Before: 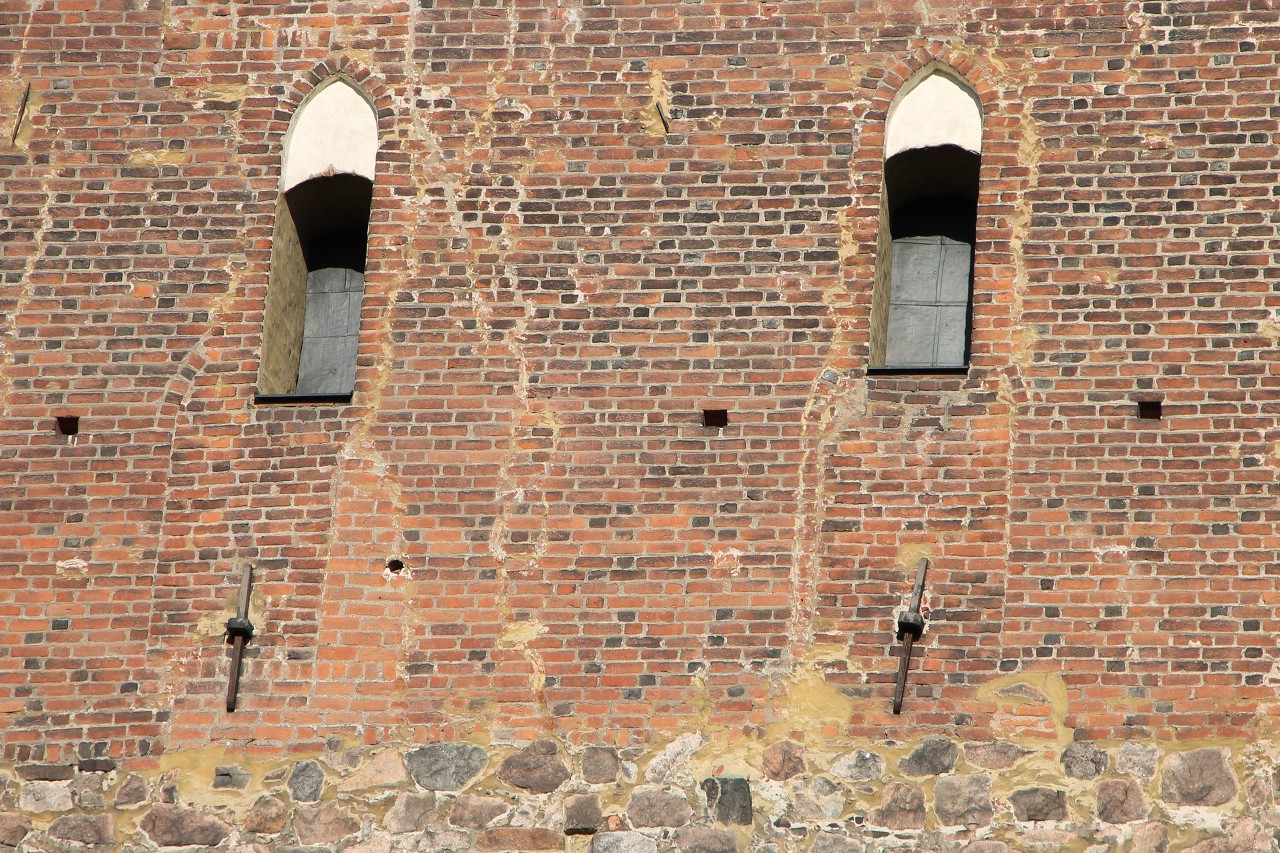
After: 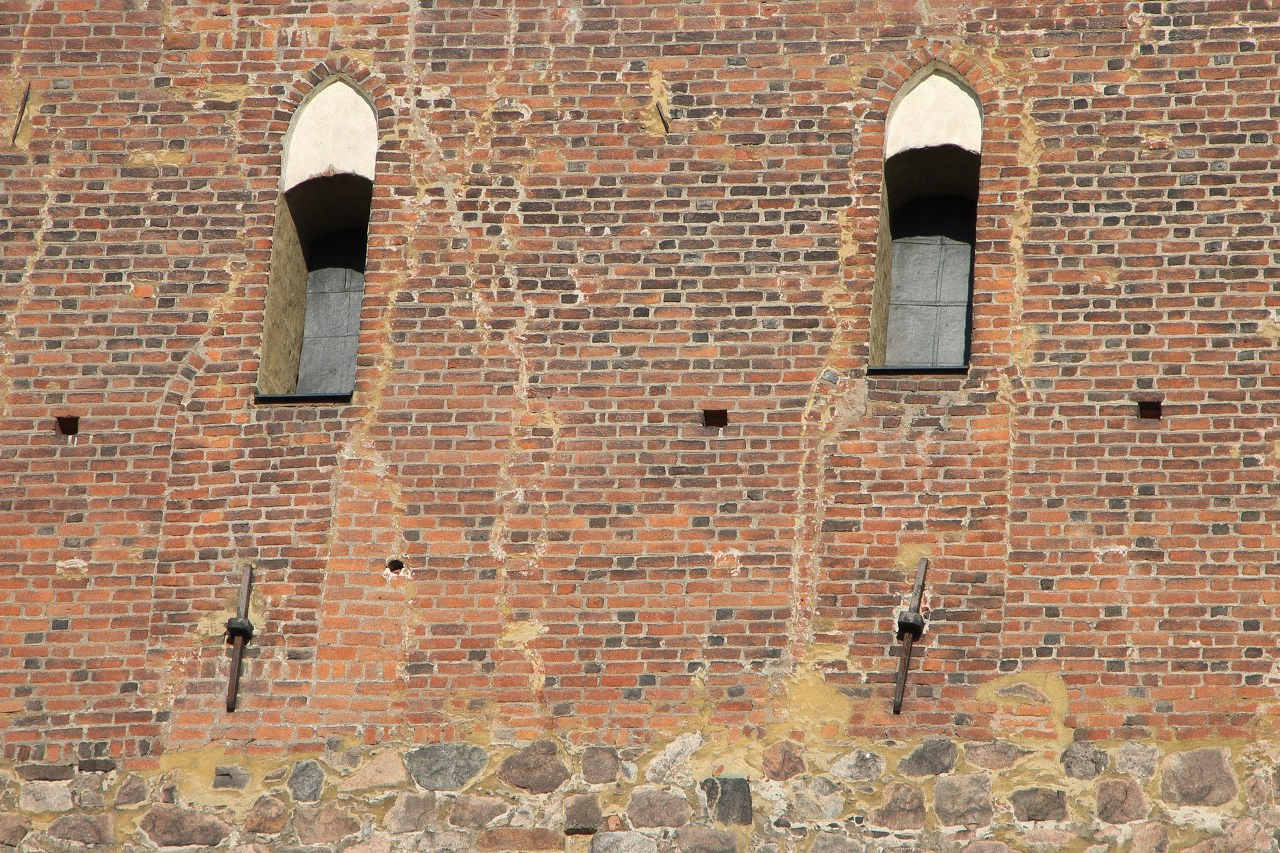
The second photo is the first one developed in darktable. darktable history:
shadows and highlights: on, module defaults
grain: on, module defaults
